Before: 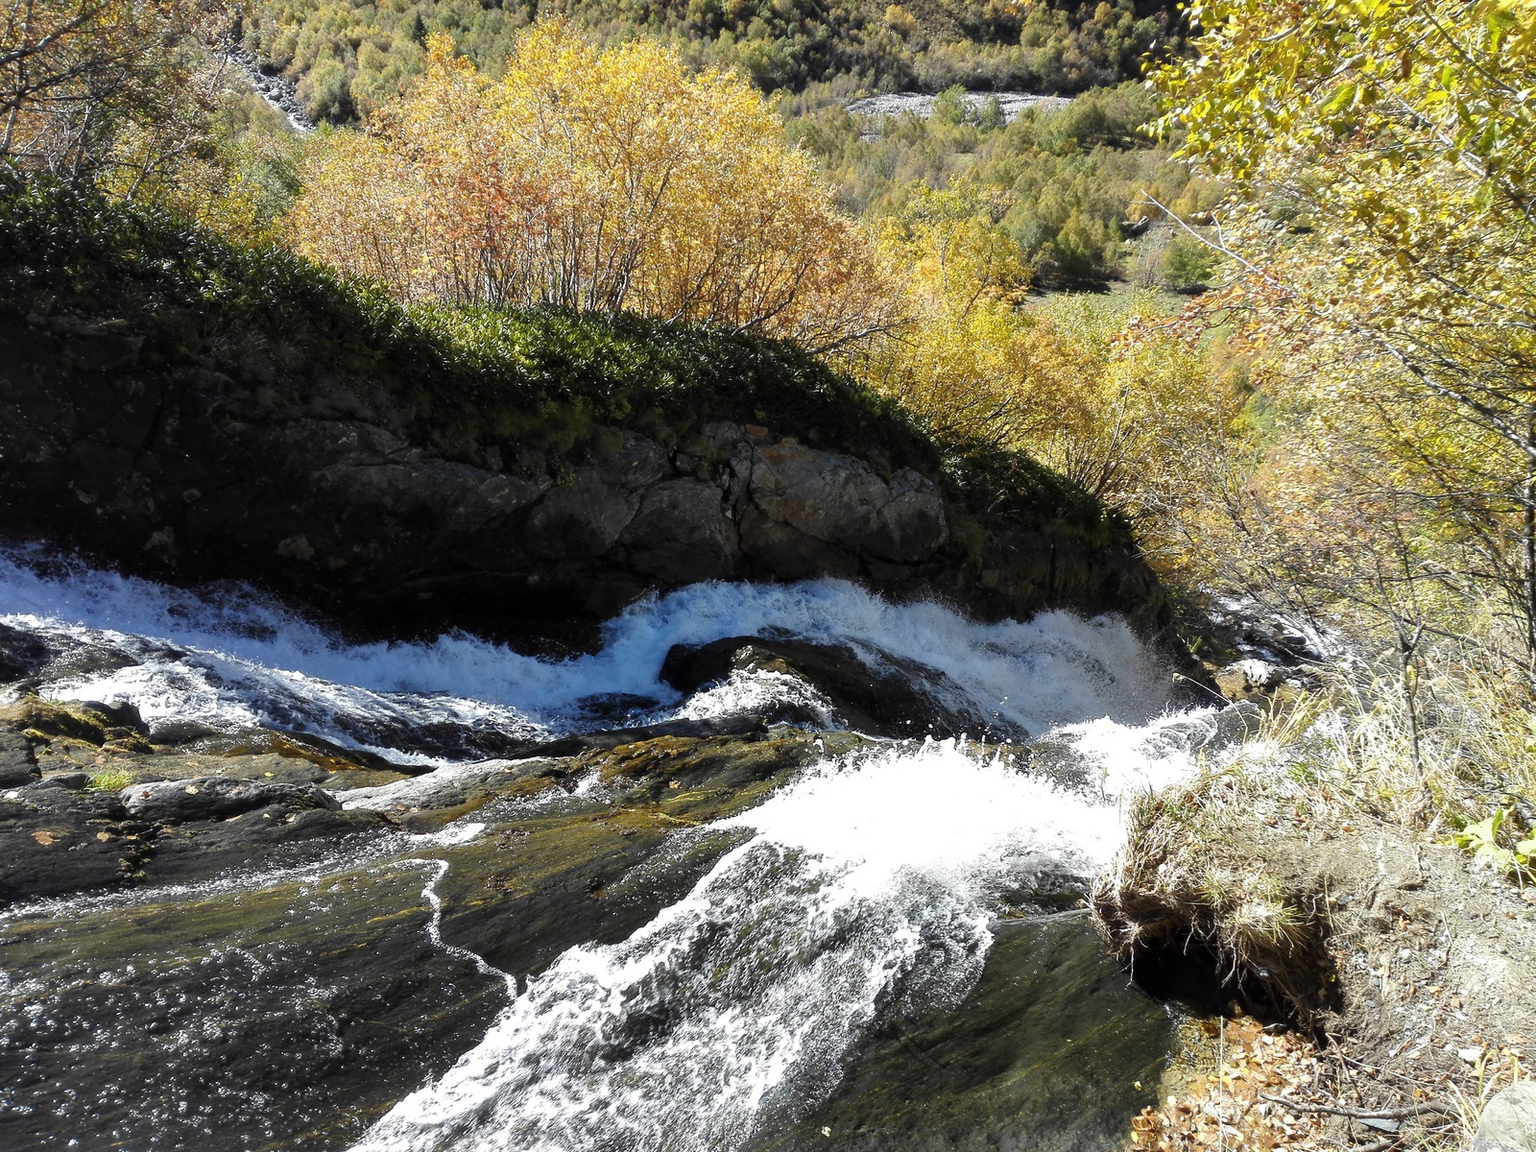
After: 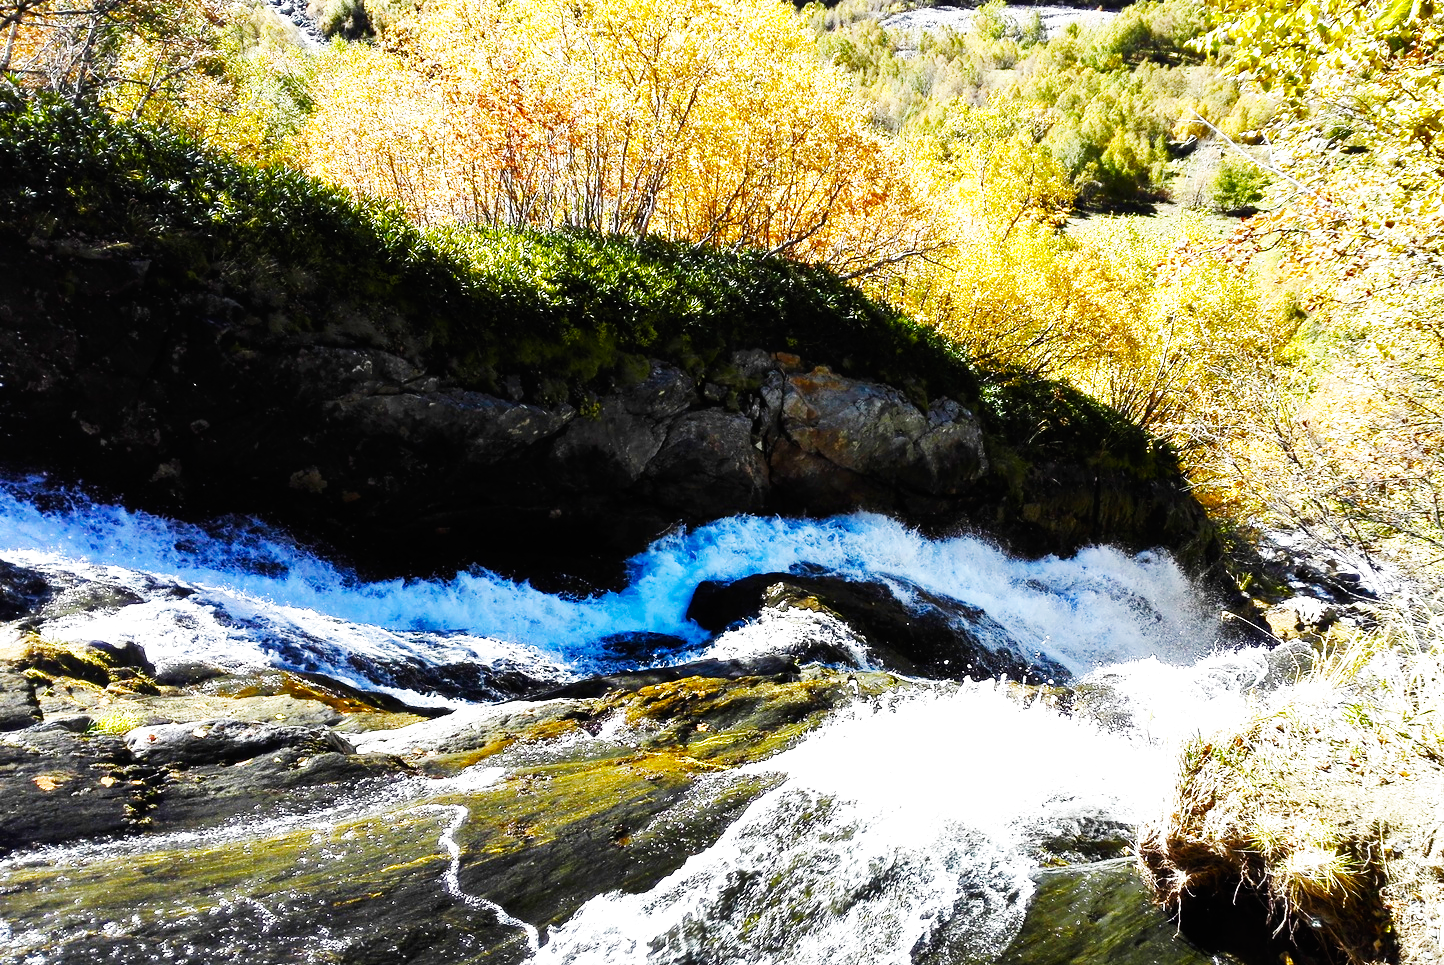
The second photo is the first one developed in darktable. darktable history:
color balance rgb: perceptual saturation grading › global saturation 20%, perceptual saturation grading › highlights -25.491%, perceptual saturation grading › shadows 49.666%, perceptual brilliance grading › highlights 8.325%, perceptual brilliance grading › mid-tones 2.966%, perceptual brilliance grading › shadows 1.569%, global vibrance 5.624%, contrast 3.226%
crop: top 7.507%, right 9.726%, bottom 12.009%
shadows and highlights: shadows 5.89, soften with gaussian
base curve: curves: ch0 [(0, 0) (0.007, 0.004) (0.027, 0.03) (0.046, 0.07) (0.207, 0.54) (0.442, 0.872) (0.673, 0.972) (1, 1)], preserve colors none
